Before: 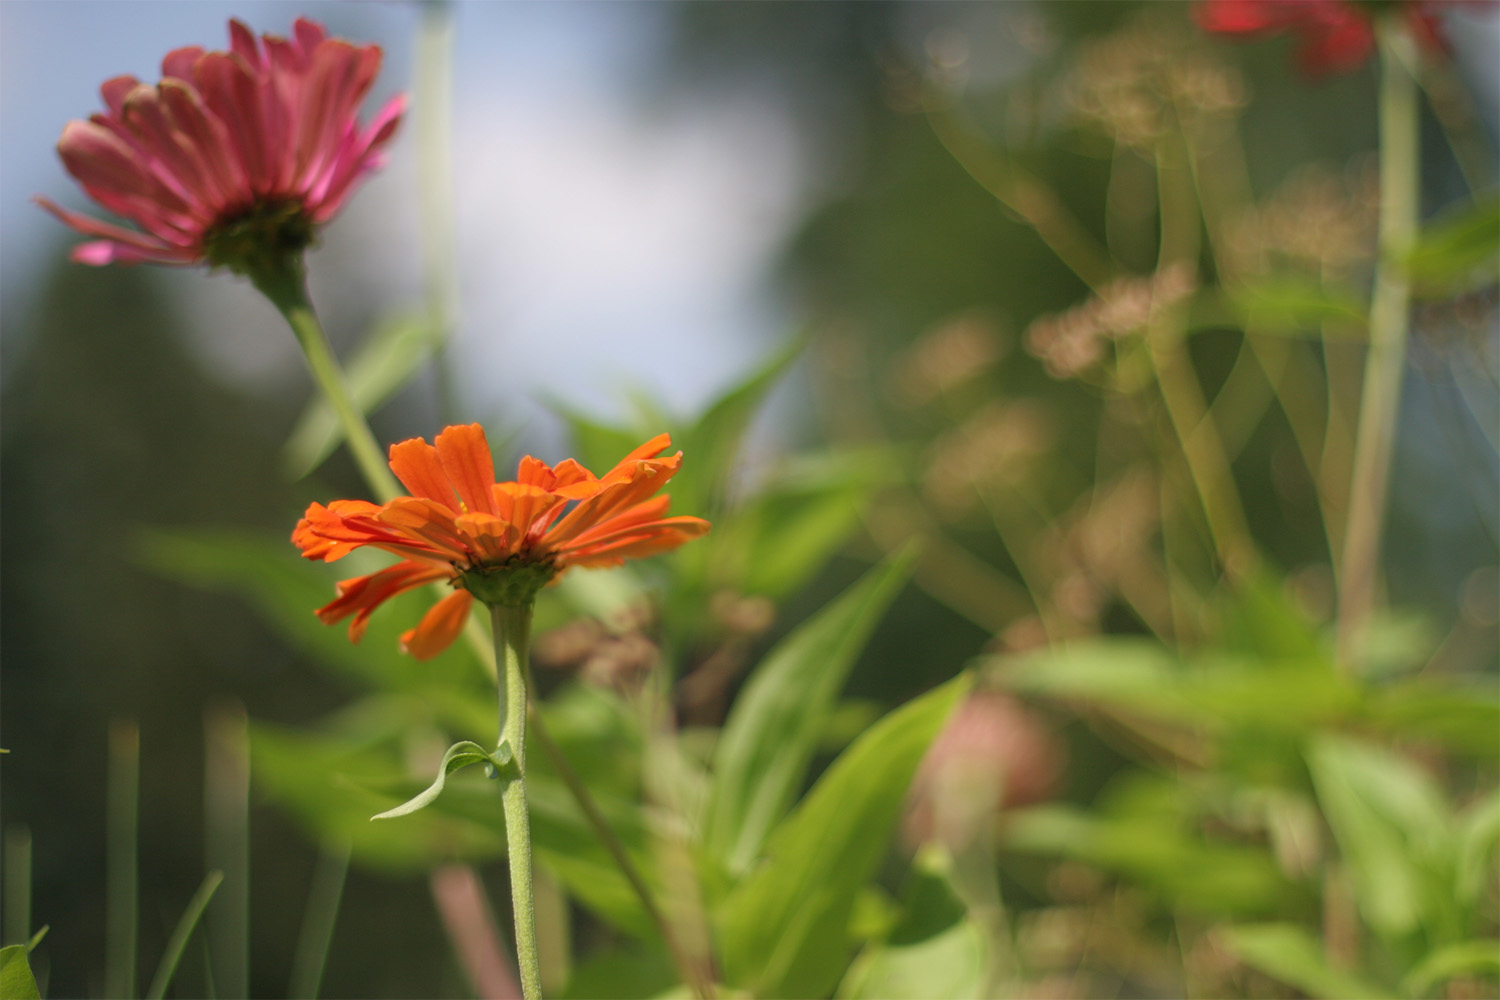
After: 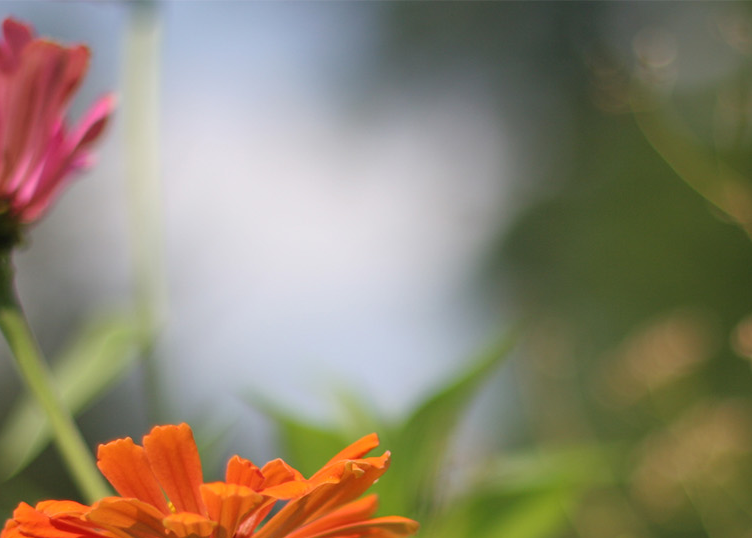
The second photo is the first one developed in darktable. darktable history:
crop: left 19.471%, right 30.362%, bottom 46.127%
